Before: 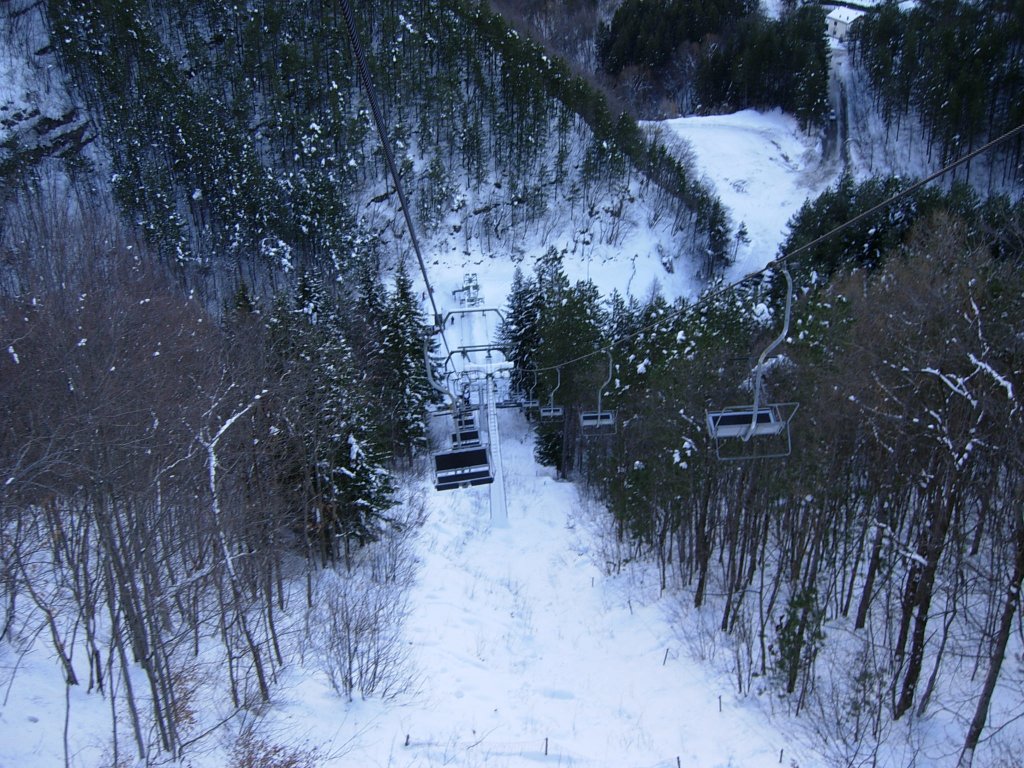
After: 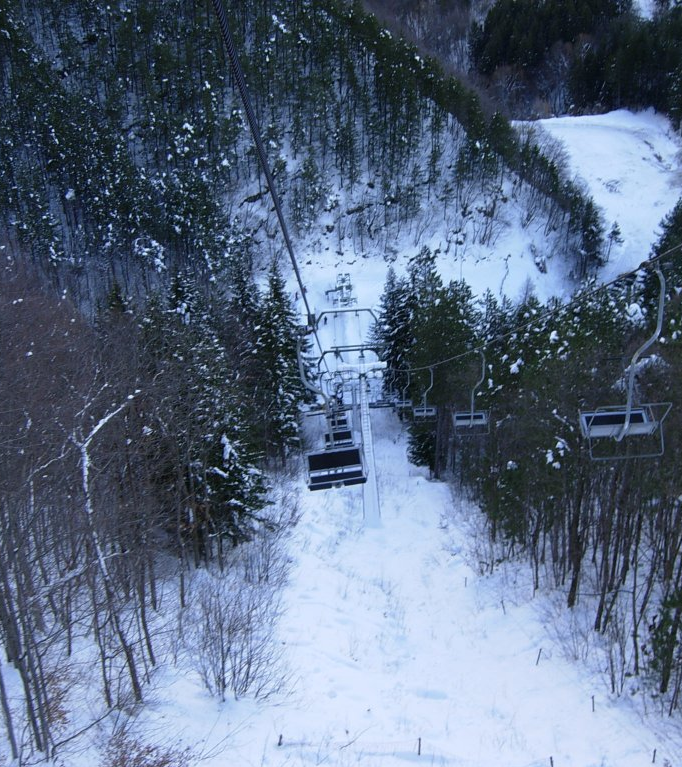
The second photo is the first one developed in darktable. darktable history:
crop and rotate: left 12.485%, right 20.869%
